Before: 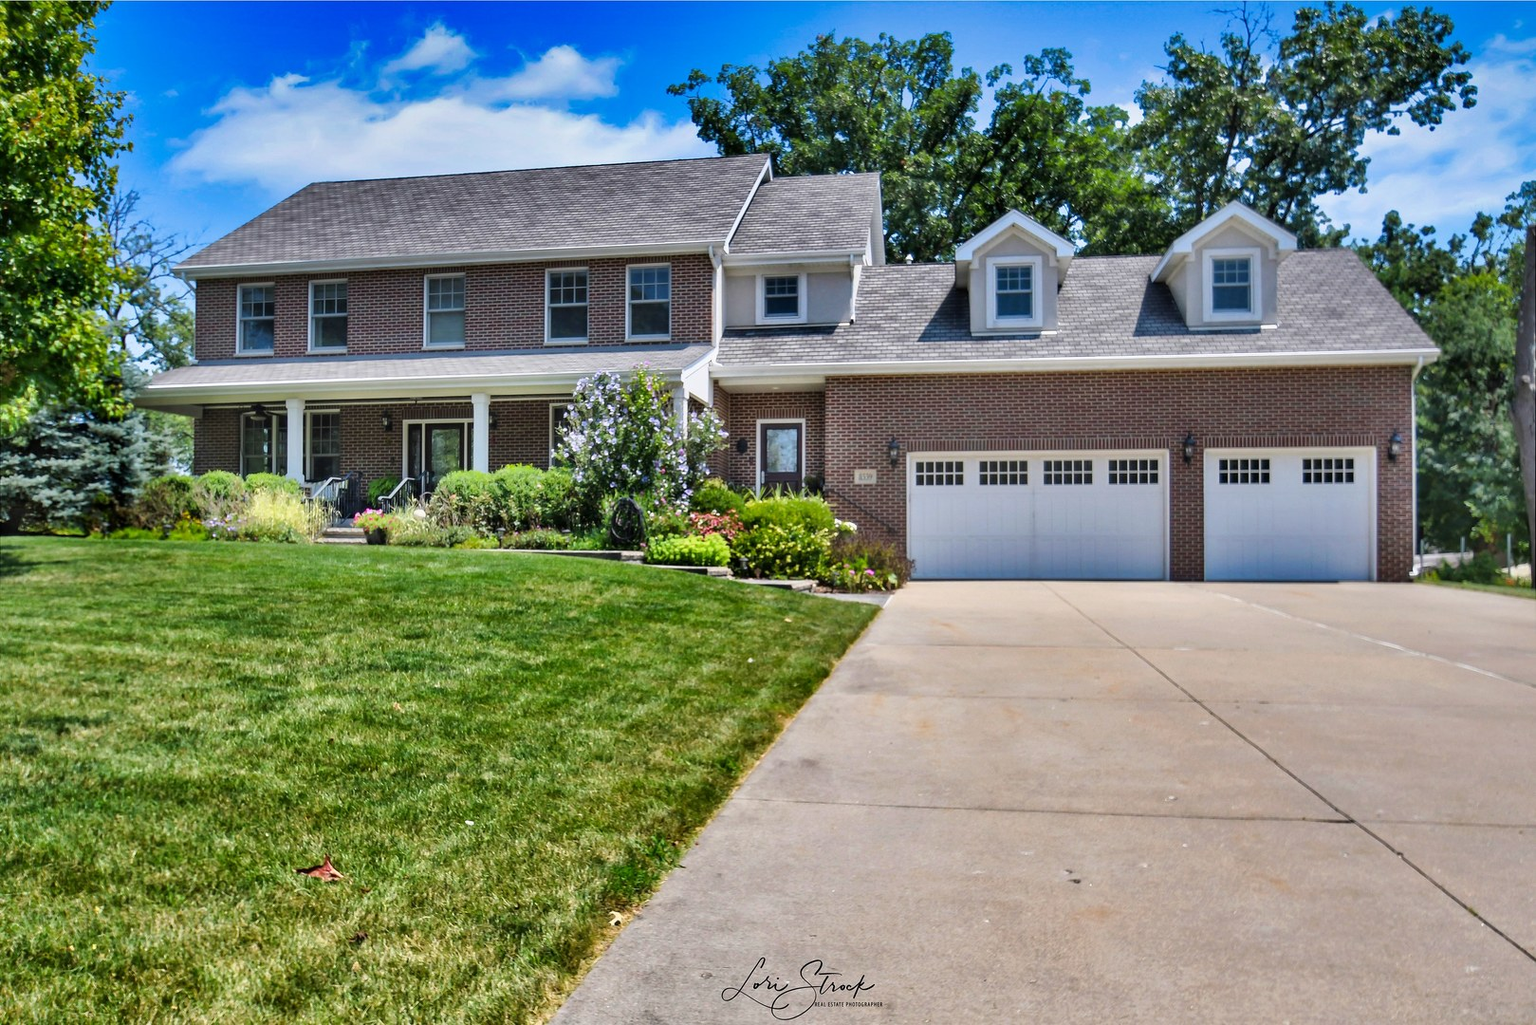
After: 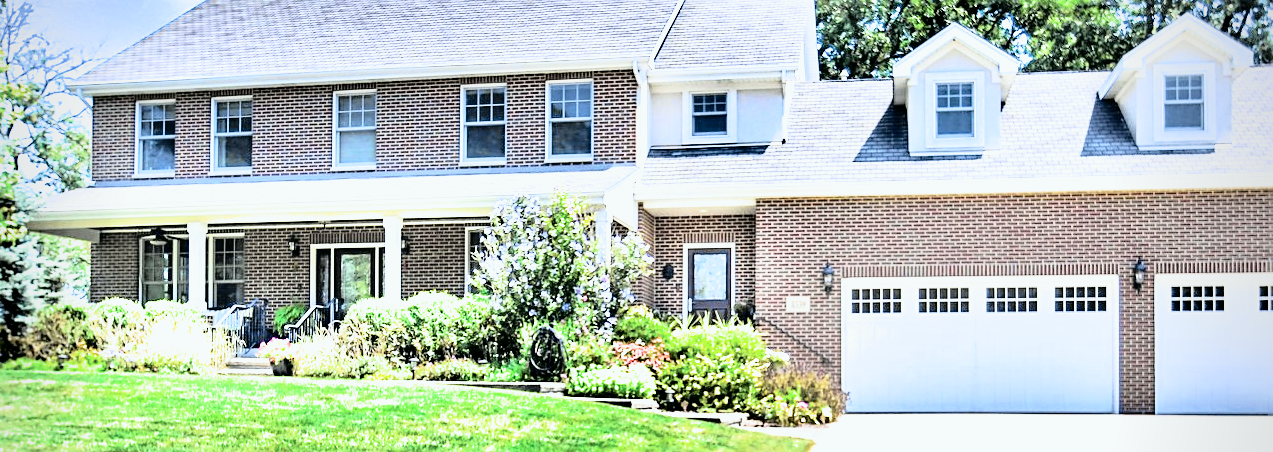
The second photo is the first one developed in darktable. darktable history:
exposure: black level correction 0, compensate exposure bias true, compensate highlight preservation false
filmic rgb: middle gray luminance 12.92%, black relative exposure -10.14 EV, white relative exposure 3.47 EV, target black luminance 0%, hardness 5.68, latitude 44.79%, contrast 1.222, highlights saturation mix 3.6%, shadows ↔ highlights balance 27.02%, color science v6 (2022)
crop: left 7.056%, top 18.416%, right 14.315%, bottom 39.691%
sharpen: on, module defaults
tone curve: curves: ch0 [(0, 0) (0.088, 0.042) (0.208, 0.176) (0.257, 0.267) (0.406, 0.483) (0.489, 0.556) (0.667, 0.73) (0.793, 0.851) (0.994, 0.974)]; ch1 [(0, 0) (0.161, 0.092) (0.35, 0.33) (0.392, 0.392) (0.457, 0.467) (0.505, 0.497) (0.537, 0.518) (0.553, 0.53) (0.58, 0.567) (0.739, 0.697) (1, 1)]; ch2 [(0, 0) (0.346, 0.362) (0.448, 0.419) (0.502, 0.499) (0.533, 0.517) (0.556, 0.533) (0.629, 0.619) (0.717, 0.678) (1, 1)], color space Lab, independent channels, preserve colors none
vignetting: fall-off radius 61.25%, center (-0.024, 0.397), unbound false
